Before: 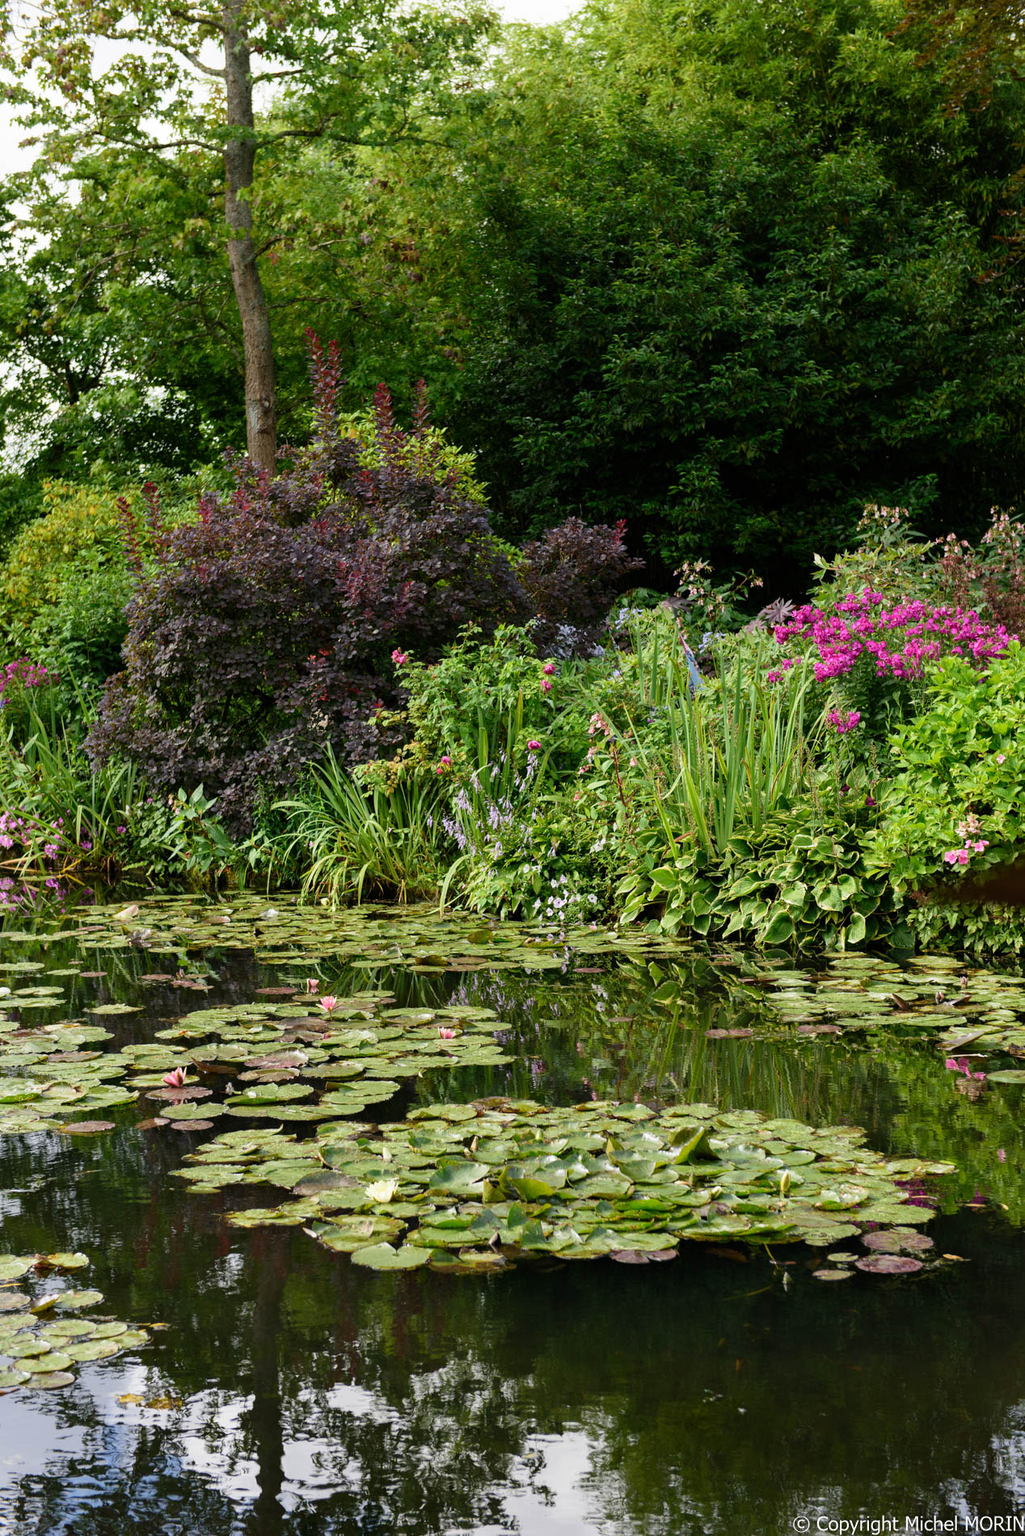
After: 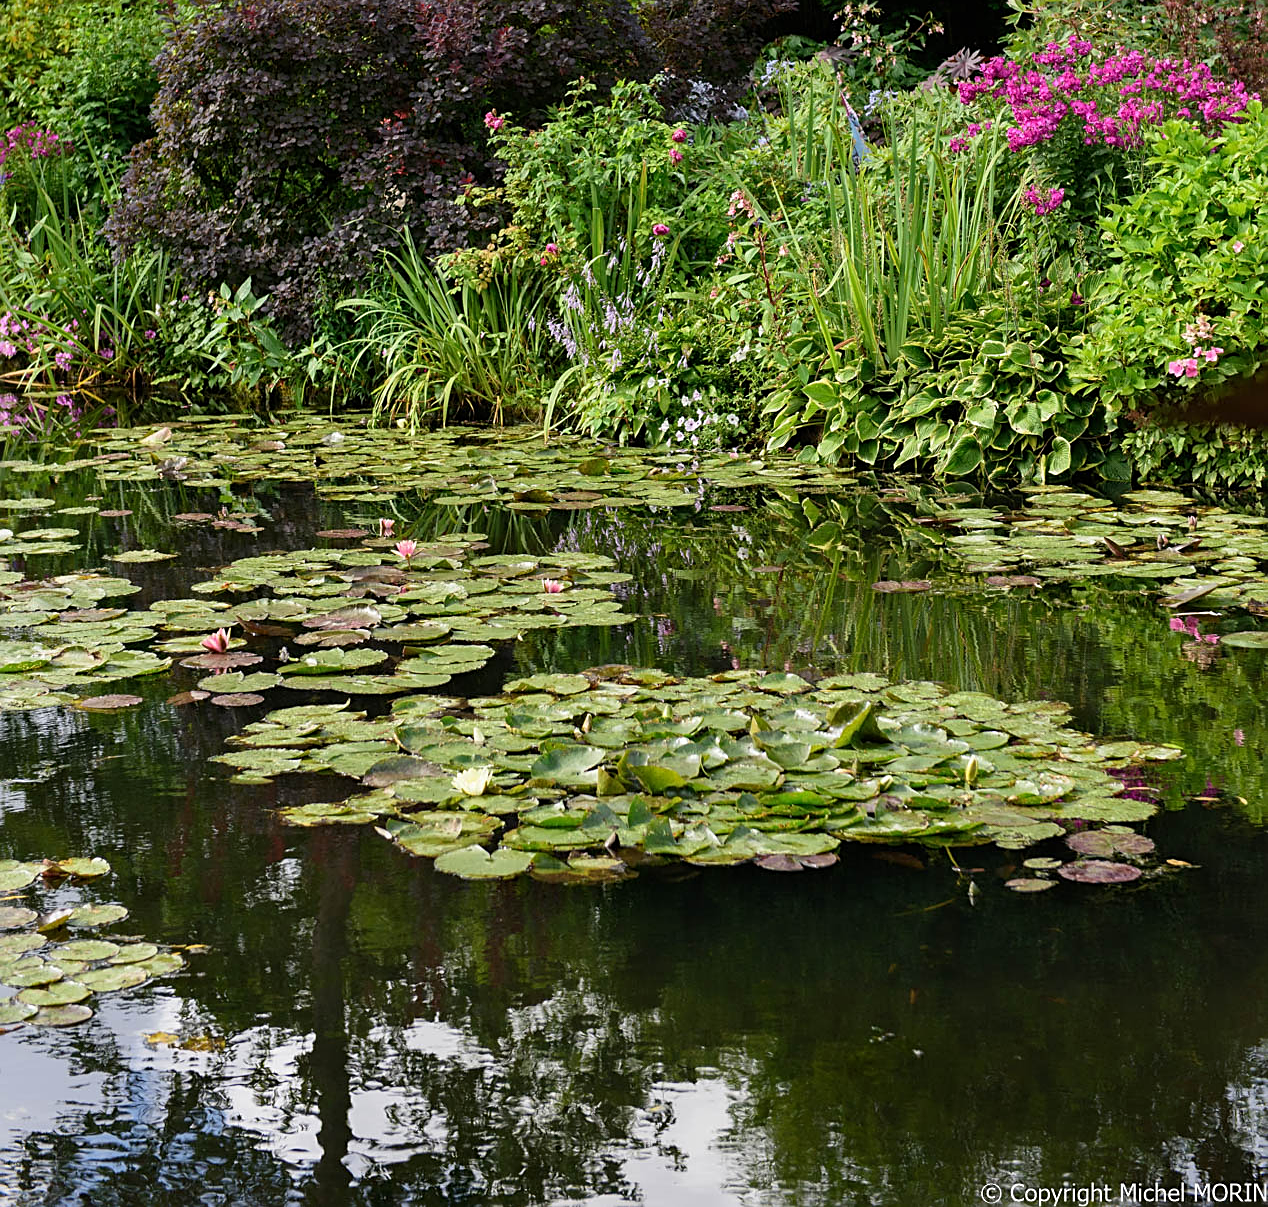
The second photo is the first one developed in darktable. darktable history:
sharpen: on, module defaults
crop and rotate: top 36.435%
